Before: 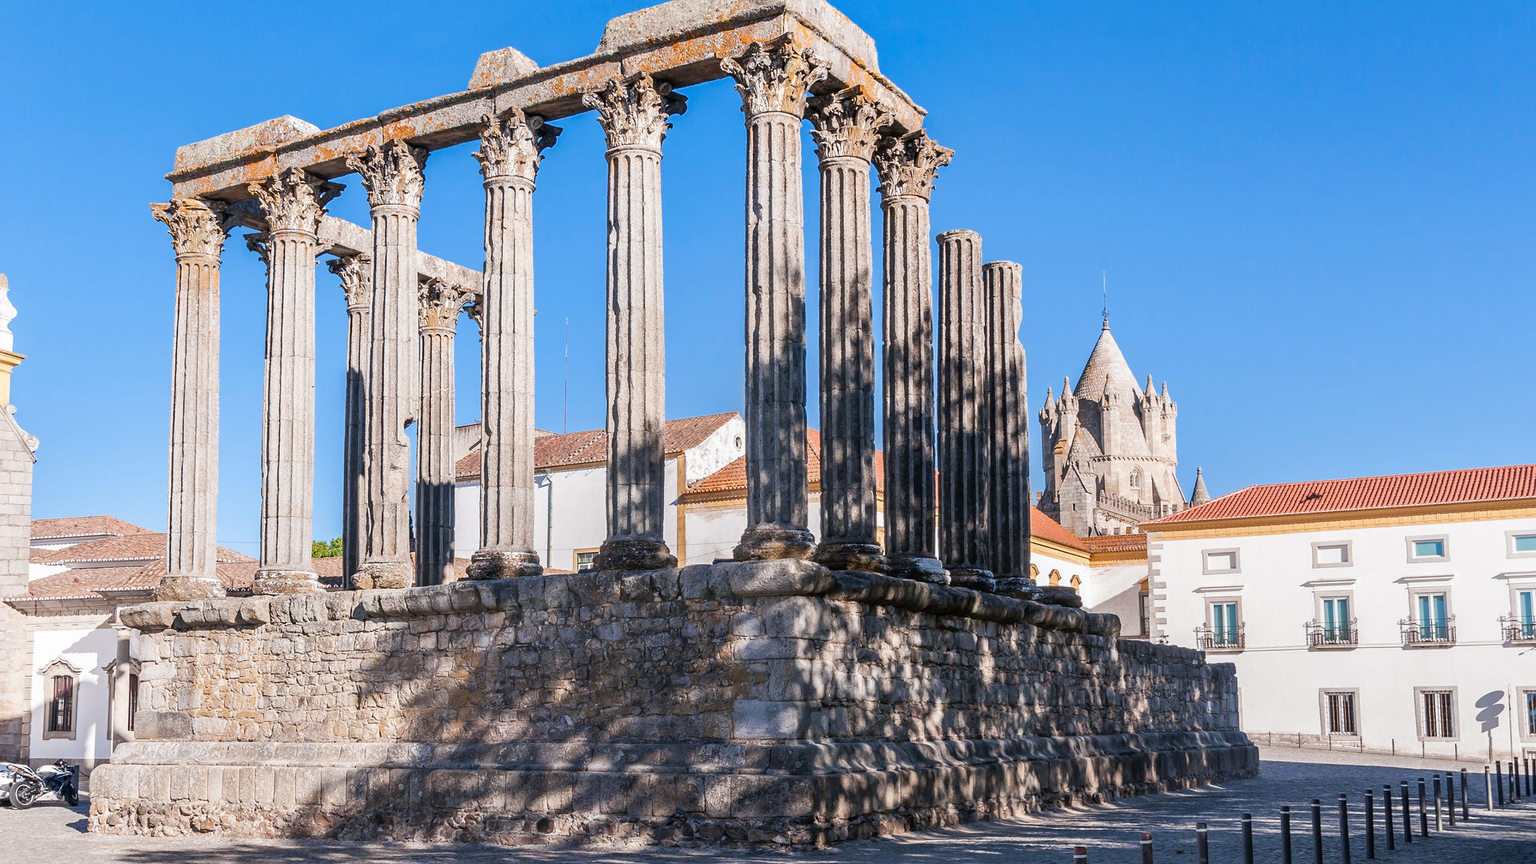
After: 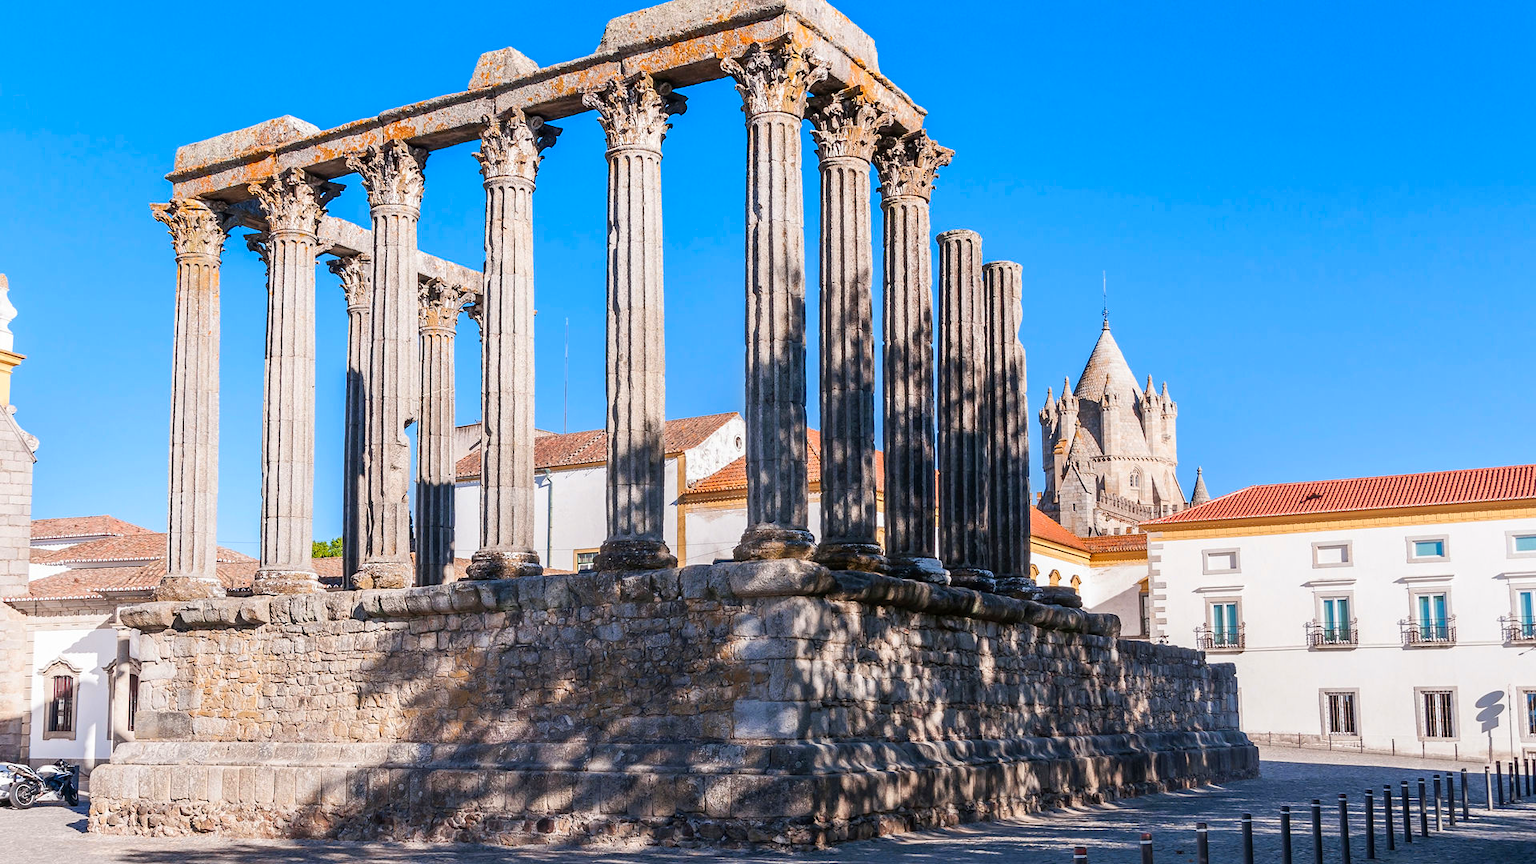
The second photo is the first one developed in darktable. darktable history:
contrast brightness saturation: contrast 0.09, saturation 0.272
